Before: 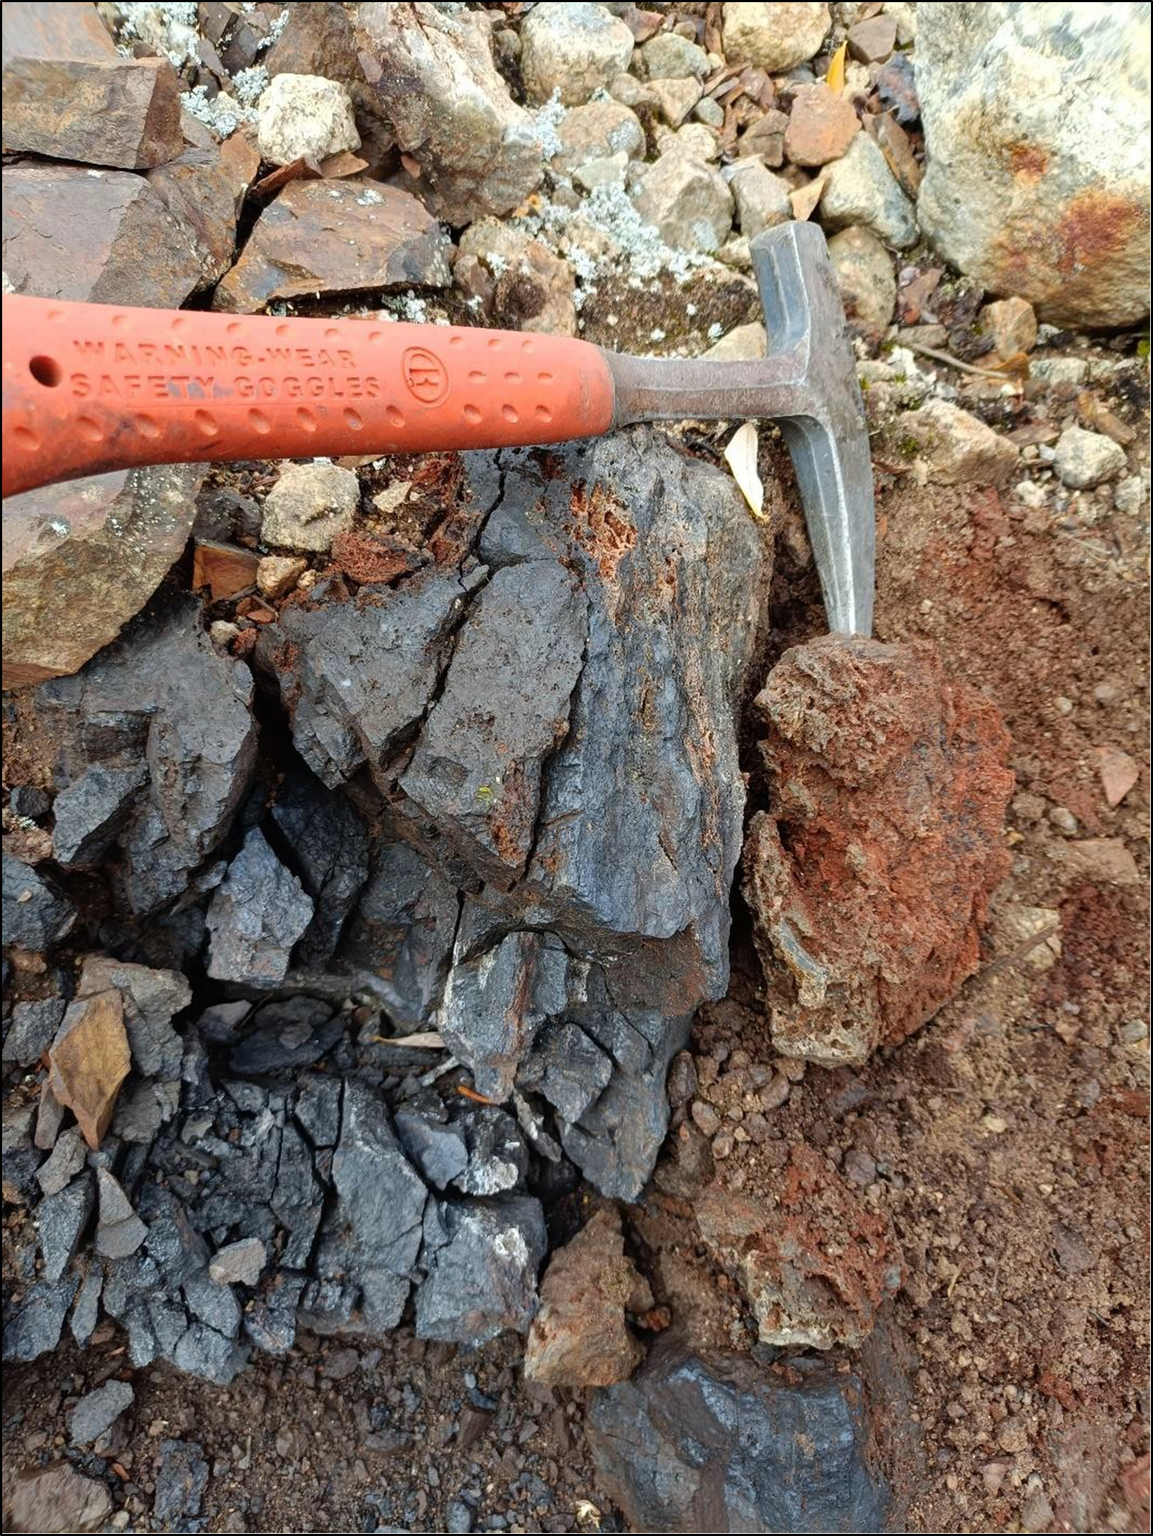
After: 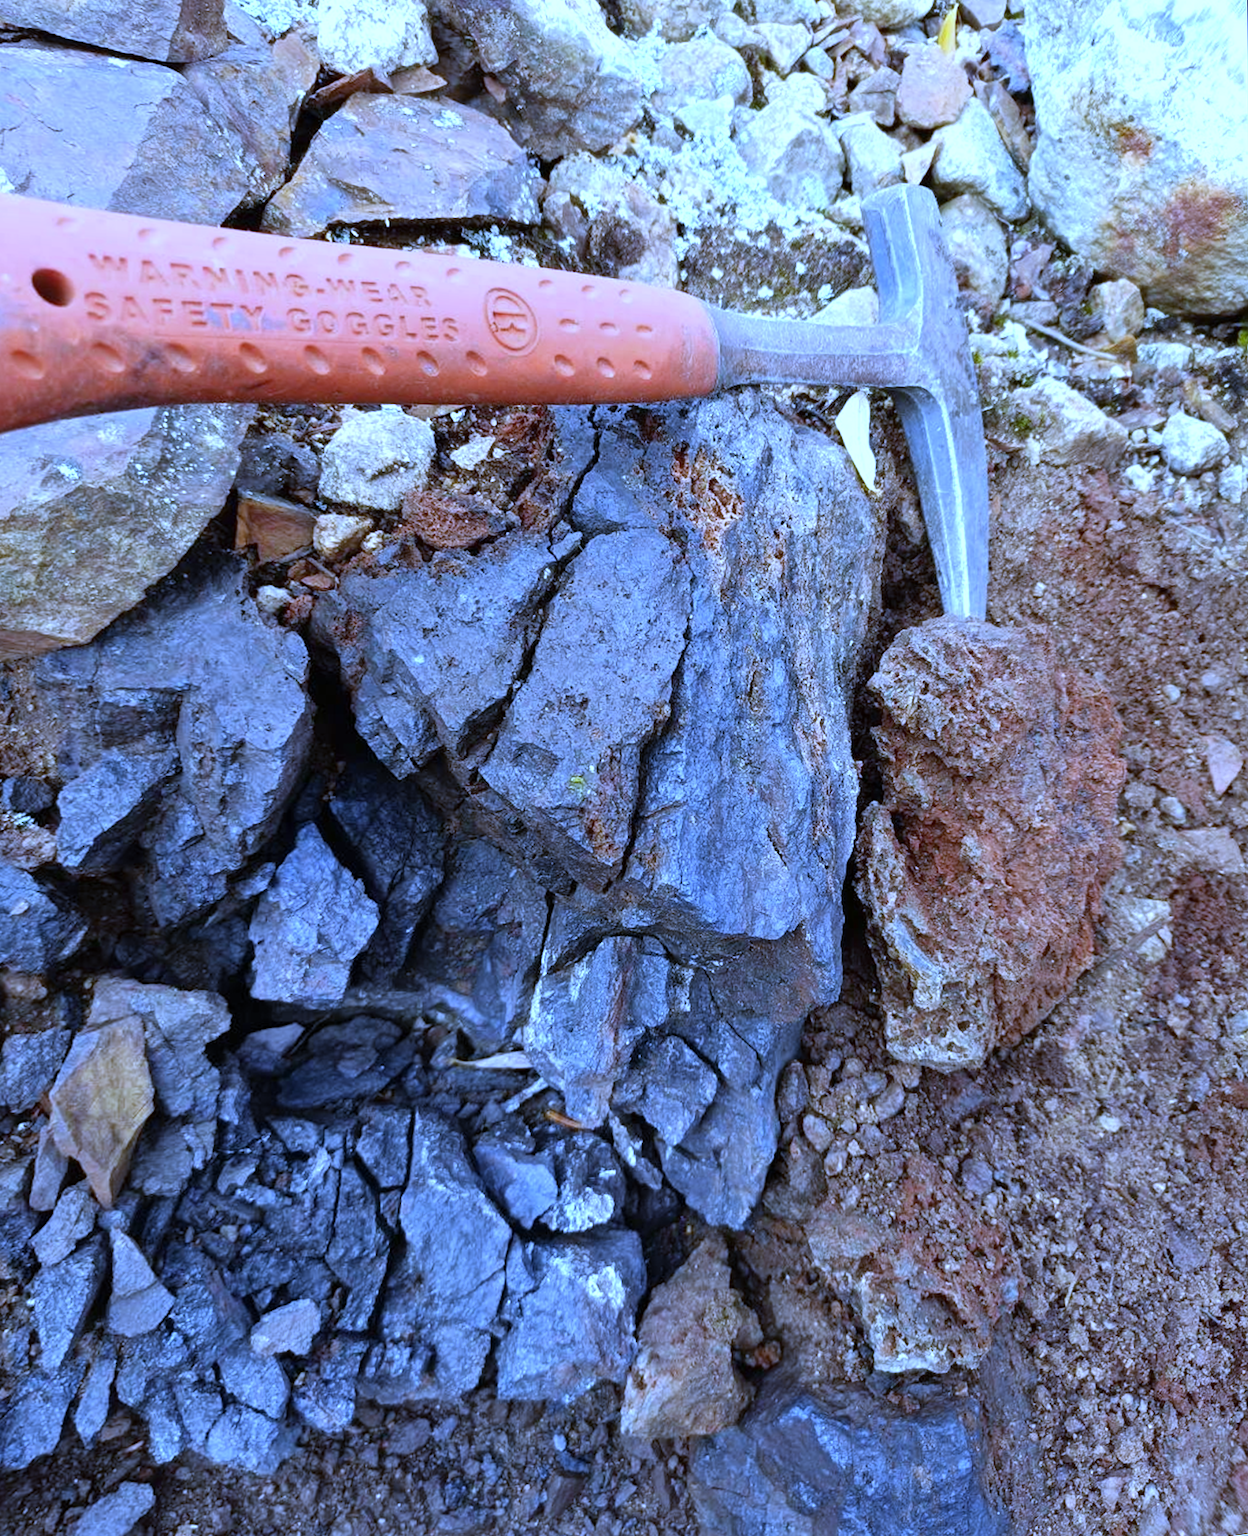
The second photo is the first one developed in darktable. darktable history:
rotate and perspective: rotation -0.013°, lens shift (vertical) -0.027, lens shift (horizontal) 0.178, crop left 0.016, crop right 0.989, crop top 0.082, crop bottom 0.918
white balance: red 0.766, blue 1.537
exposure: exposure 0.4 EV, compensate highlight preservation false
